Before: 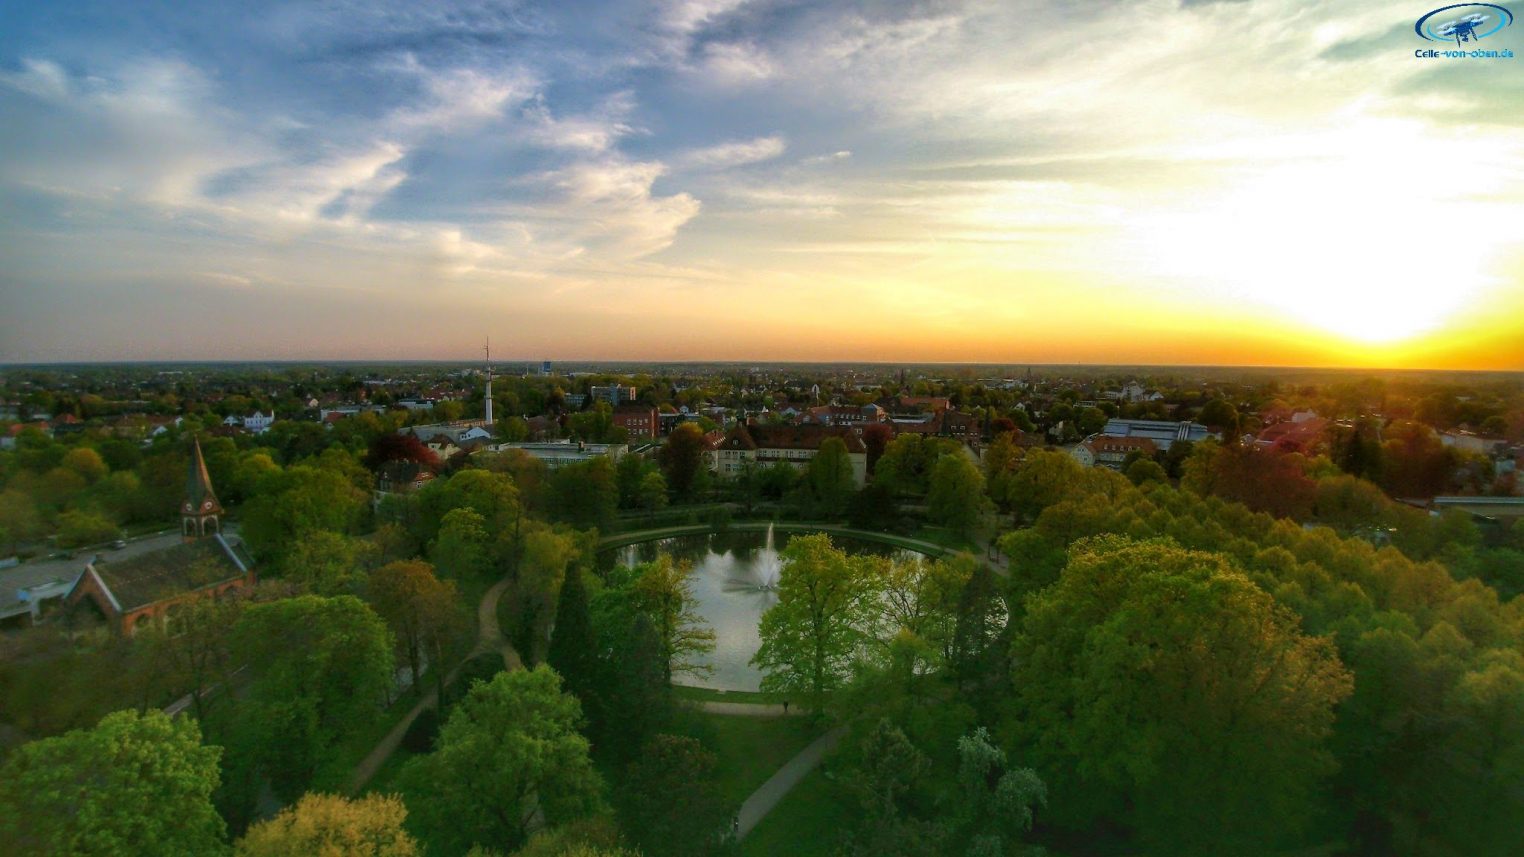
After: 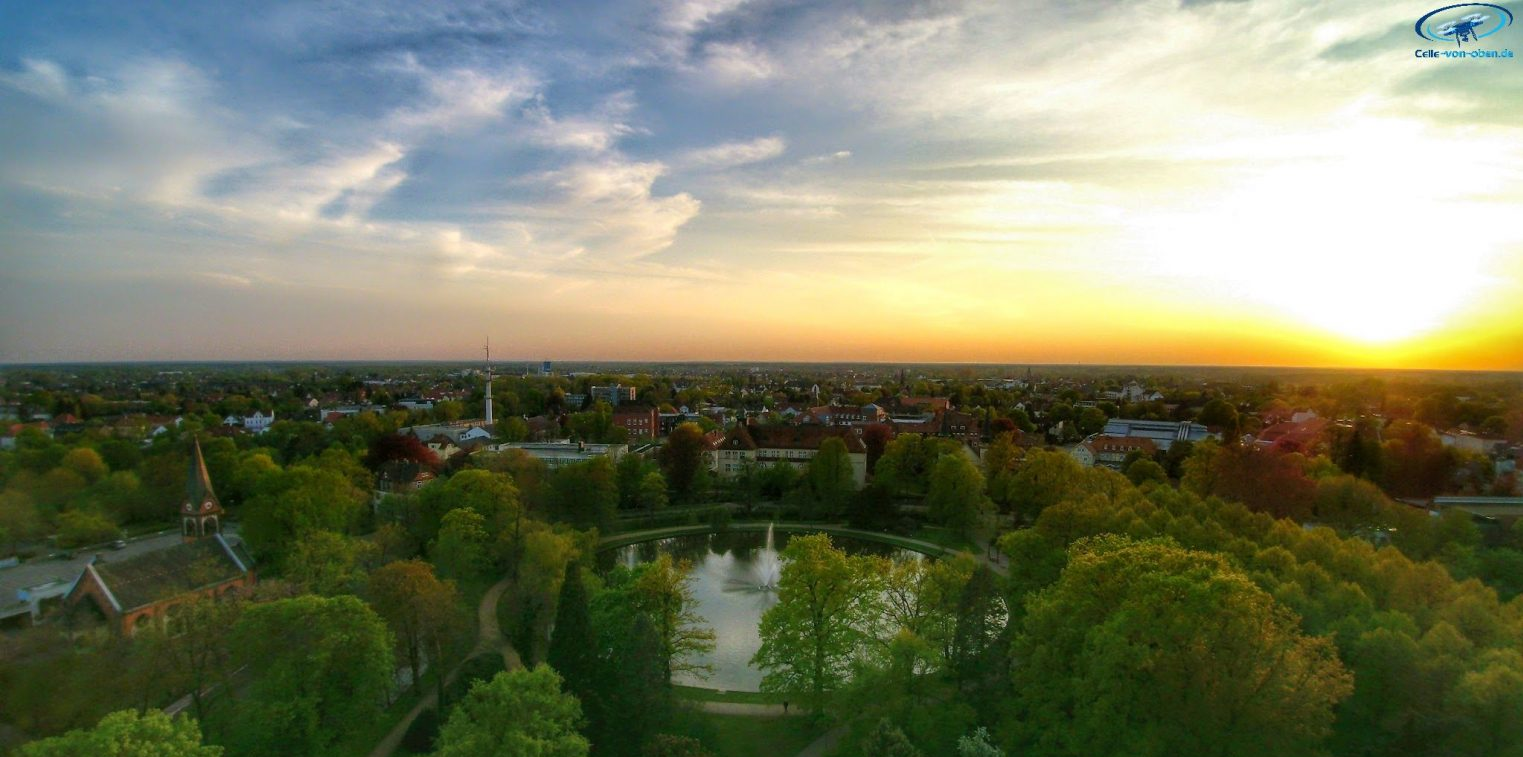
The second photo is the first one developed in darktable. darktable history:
crop and rotate: top 0%, bottom 11.565%
